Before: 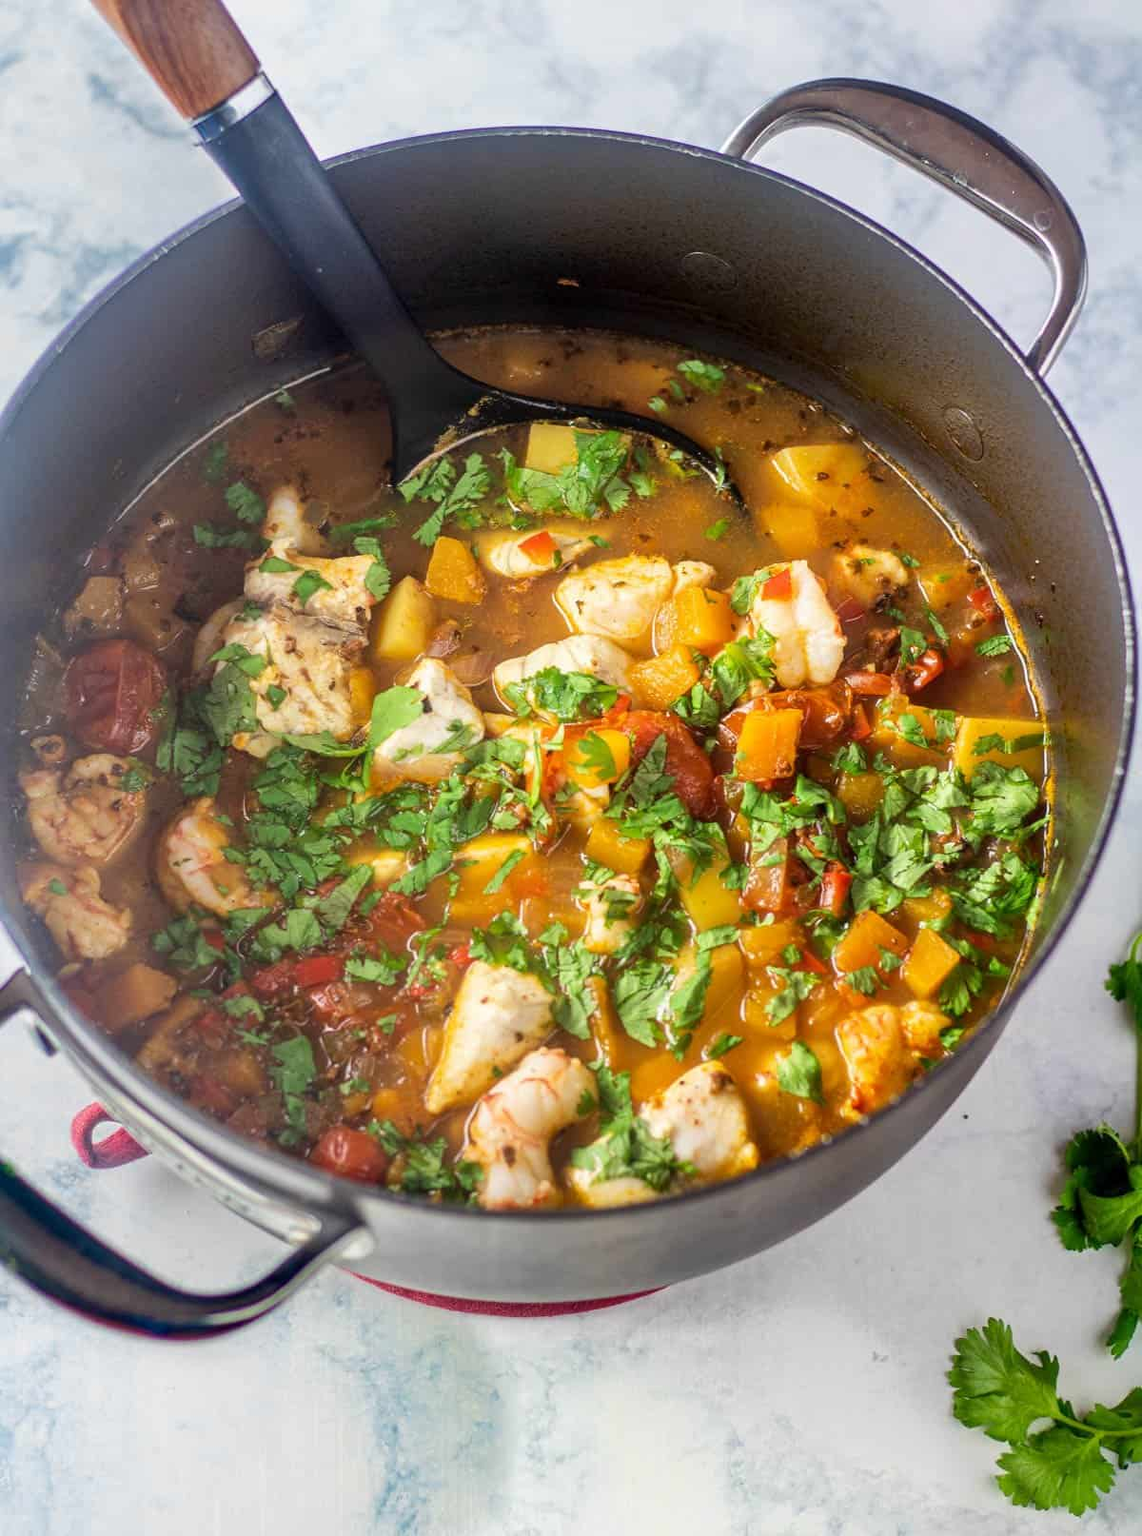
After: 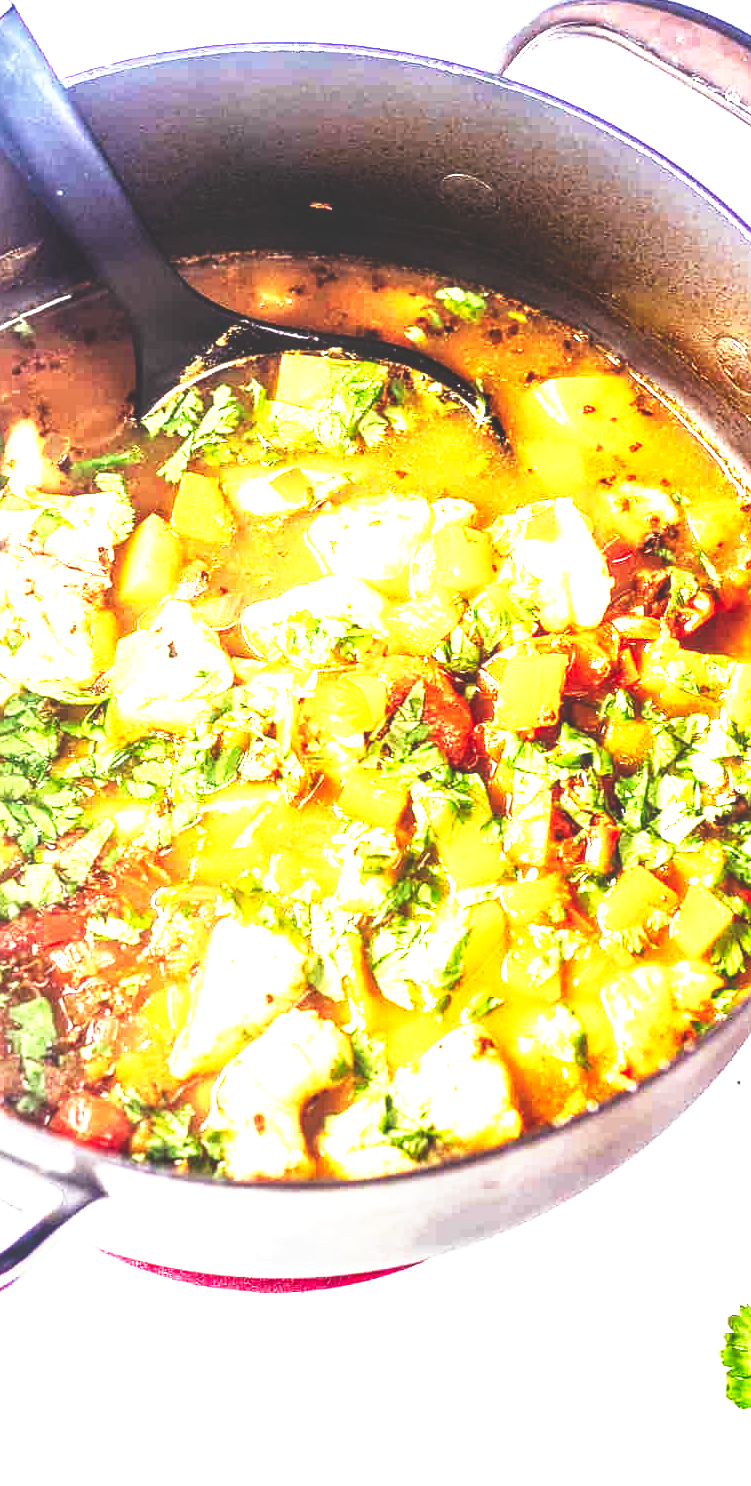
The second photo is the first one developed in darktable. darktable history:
crop and rotate: left 23.013%, top 5.642%, right 14.399%, bottom 2.277%
sharpen: radius 1.041
contrast brightness saturation: contrast 0.027, brightness -0.034
color balance rgb: power › luminance -7.783%, power › chroma 1.33%, power › hue 330.33°, perceptual saturation grading › global saturation 0.874%, global vibrance 20%
local contrast: on, module defaults
exposure: exposure 2.023 EV, compensate highlight preservation false
base curve: curves: ch0 [(0, 0.036) (0.007, 0.037) (0.604, 0.887) (1, 1)], exposure shift 0.585, preserve colors none
